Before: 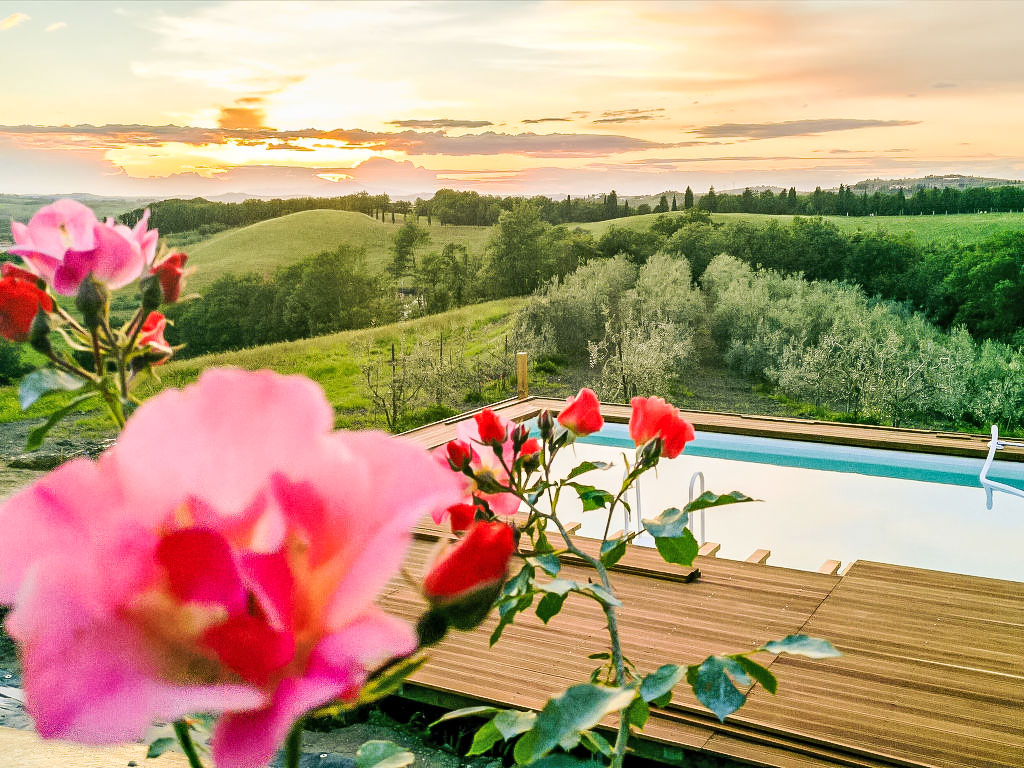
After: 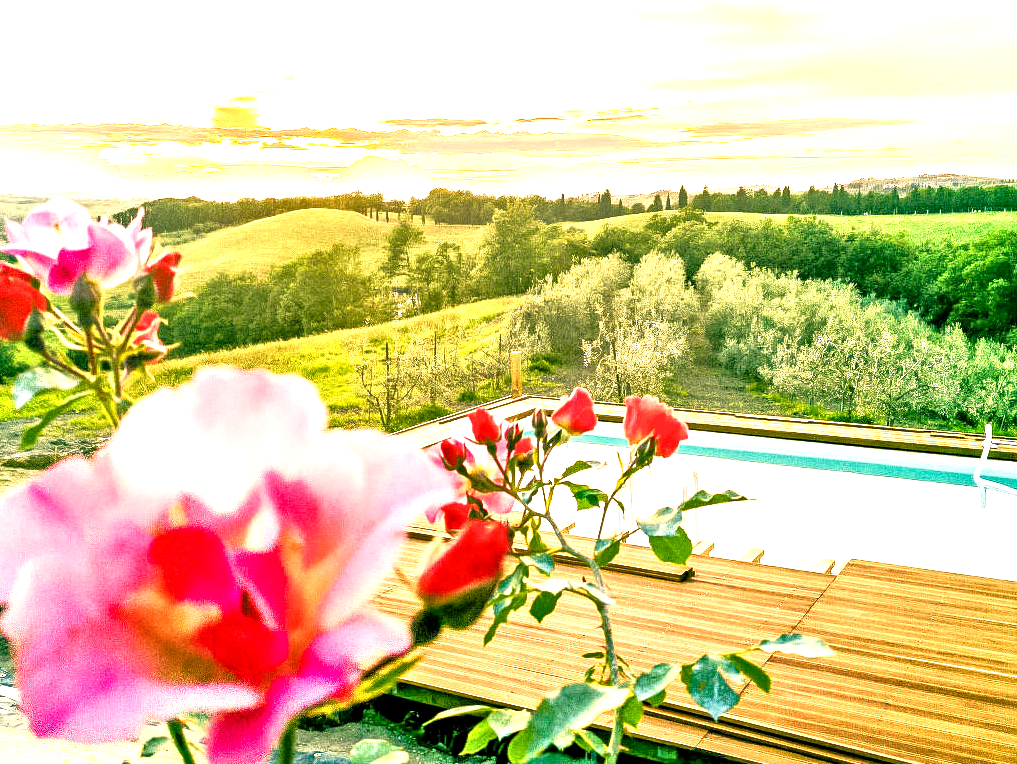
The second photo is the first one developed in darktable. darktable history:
white balance: red 1.045, blue 0.932
exposure: exposure 0.564 EV, compensate highlight preservation false
crop and rotate: left 0.614%, top 0.179%, bottom 0.309%
tone equalizer: -7 EV 0.15 EV, -6 EV 0.6 EV, -5 EV 1.15 EV, -4 EV 1.33 EV, -3 EV 1.15 EV, -2 EV 0.6 EV, -1 EV 0.15 EV, mask exposure compensation -0.5 EV
color balance rgb: shadows lift › chroma 2%, shadows lift › hue 185.64°, power › luminance 1.48%, highlights gain › chroma 3%, highlights gain › hue 54.51°, global offset › luminance -0.4%, perceptual saturation grading › highlights -18.47%, perceptual saturation grading › mid-tones 6.62%, perceptual saturation grading › shadows 28.22%, perceptual brilliance grading › highlights 15.68%, perceptual brilliance grading › shadows -14.29%, global vibrance 25.96%, contrast 6.45%
